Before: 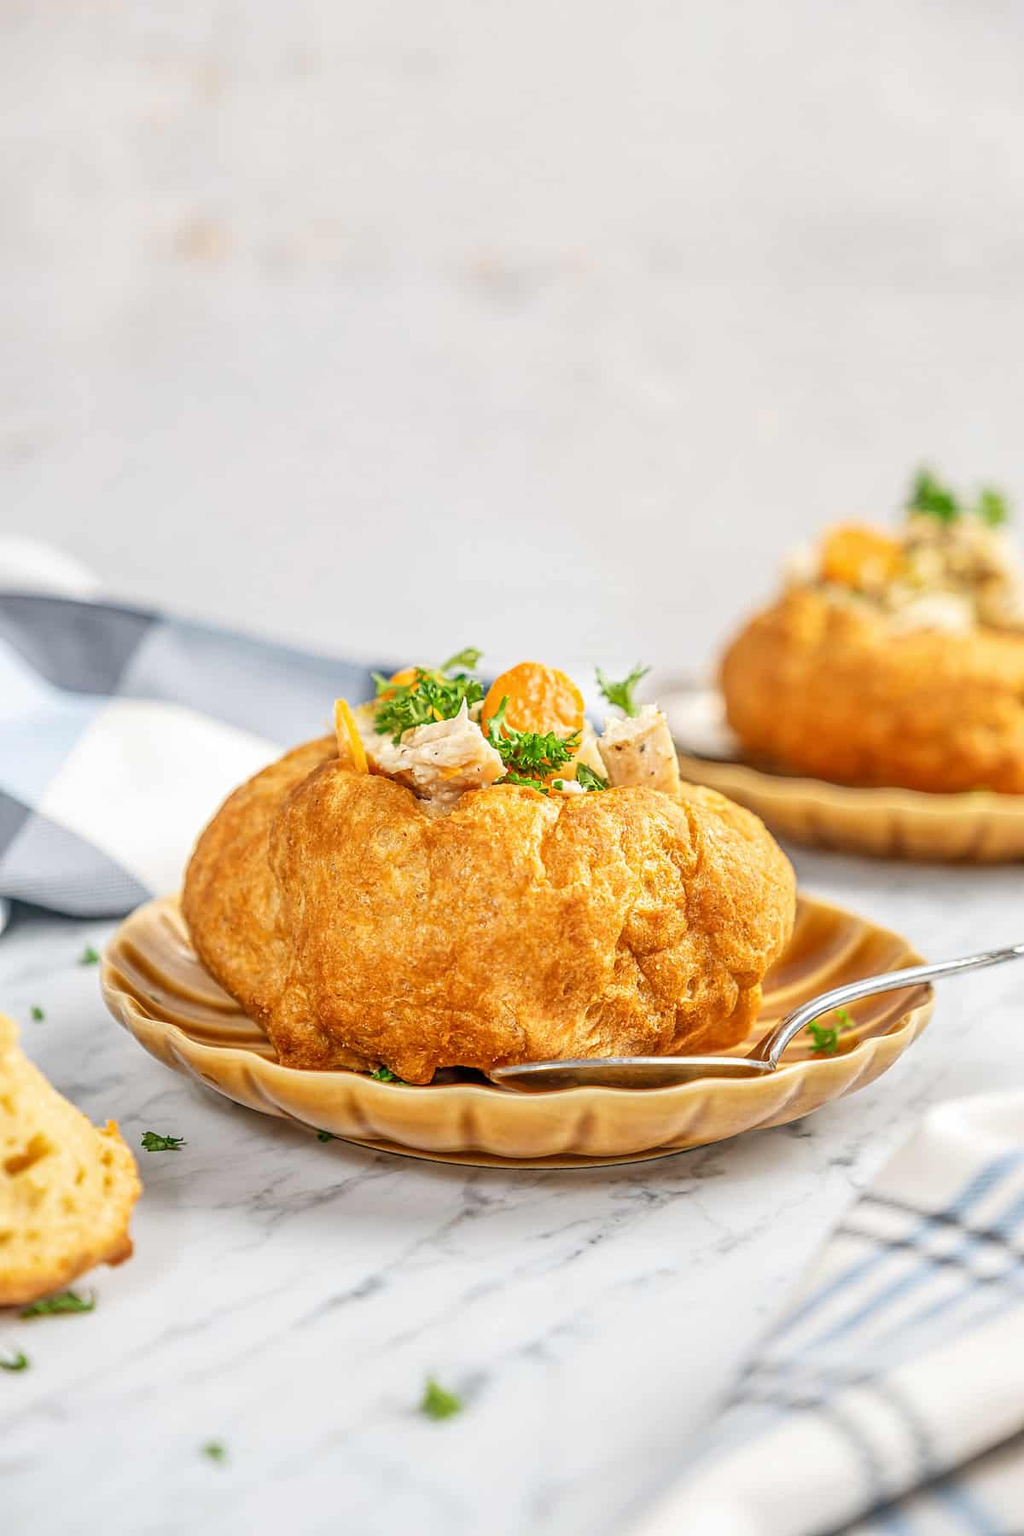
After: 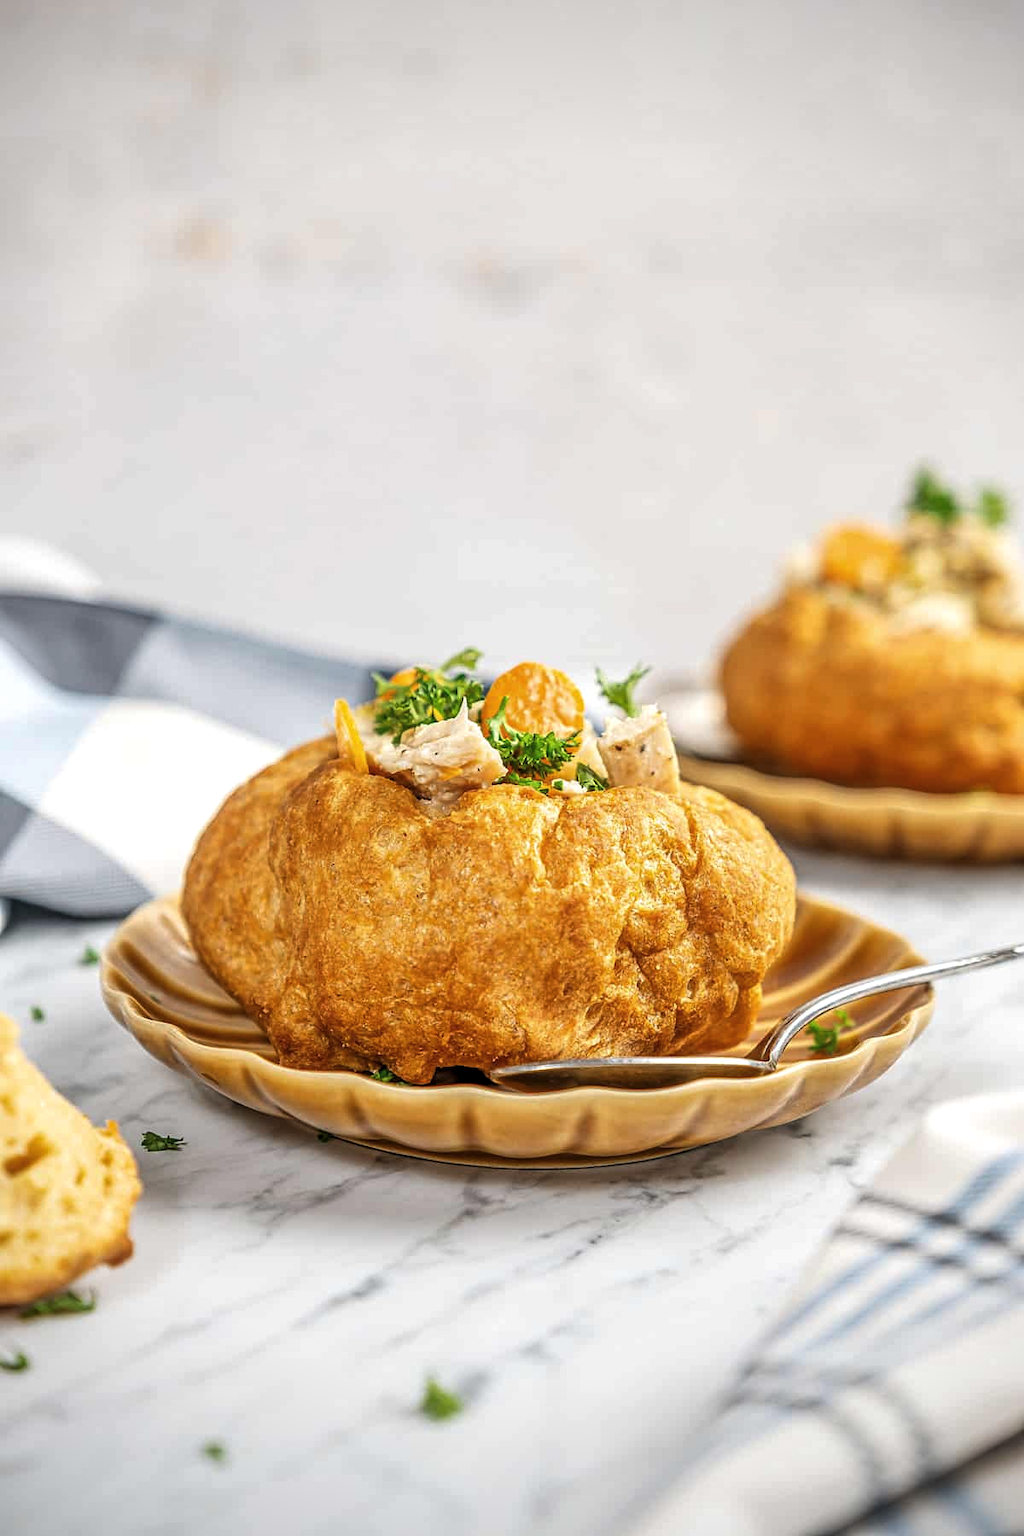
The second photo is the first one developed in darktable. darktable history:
vignetting: saturation 0.002, unbound false
levels: black 0.073%, levels [0.029, 0.545, 0.971]
